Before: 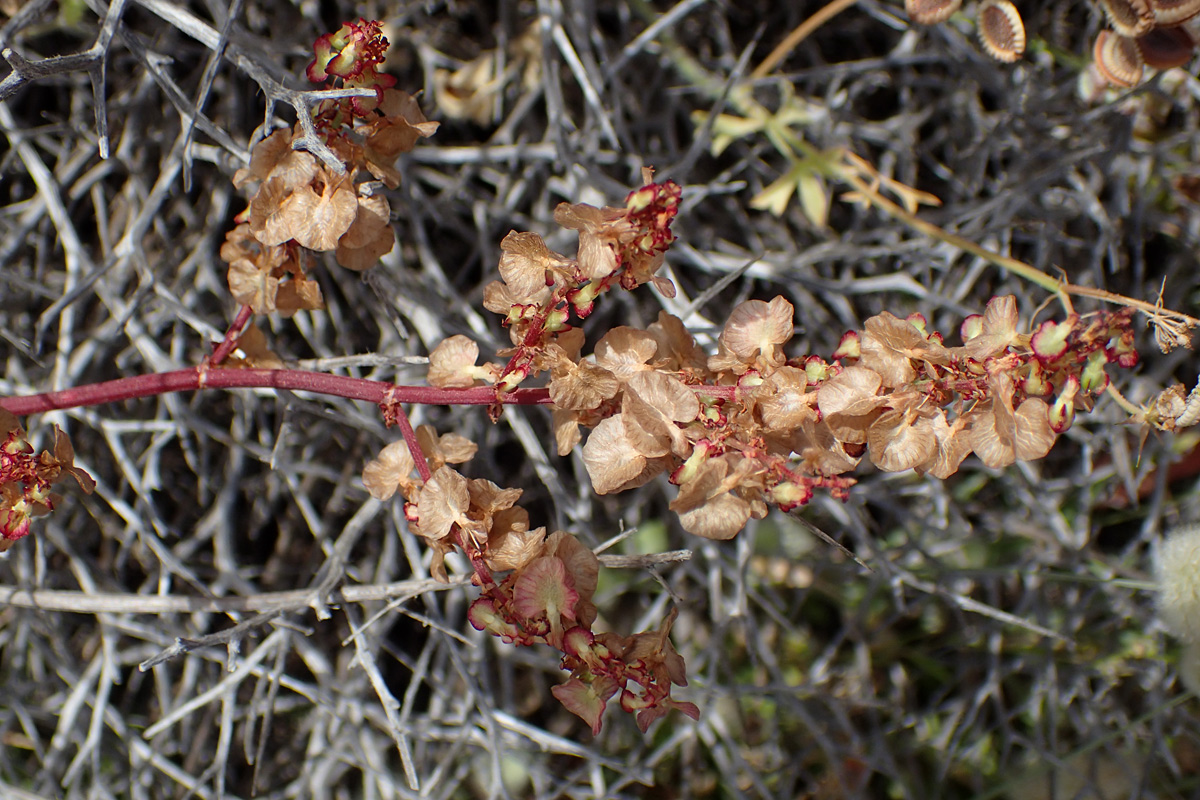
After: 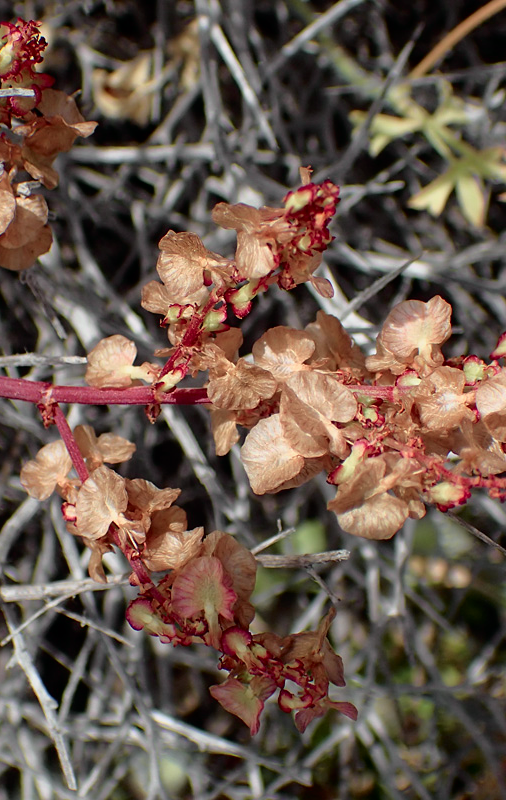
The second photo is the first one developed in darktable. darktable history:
tone curve: curves: ch0 [(0, 0) (0.058, 0.027) (0.214, 0.183) (0.304, 0.288) (0.561, 0.554) (0.687, 0.677) (0.768, 0.768) (0.858, 0.861) (0.986, 0.957)]; ch1 [(0, 0) (0.172, 0.123) (0.312, 0.296) (0.437, 0.429) (0.471, 0.469) (0.502, 0.5) (0.513, 0.515) (0.583, 0.604) (0.631, 0.659) (0.703, 0.721) (0.889, 0.924) (1, 1)]; ch2 [(0, 0) (0.411, 0.424) (0.485, 0.497) (0.502, 0.5) (0.517, 0.511) (0.566, 0.573) (0.622, 0.613) (0.709, 0.677) (1, 1)], color space Lab, independent channels, preserve colors none
crop: left 28.583%, right 29.231%
